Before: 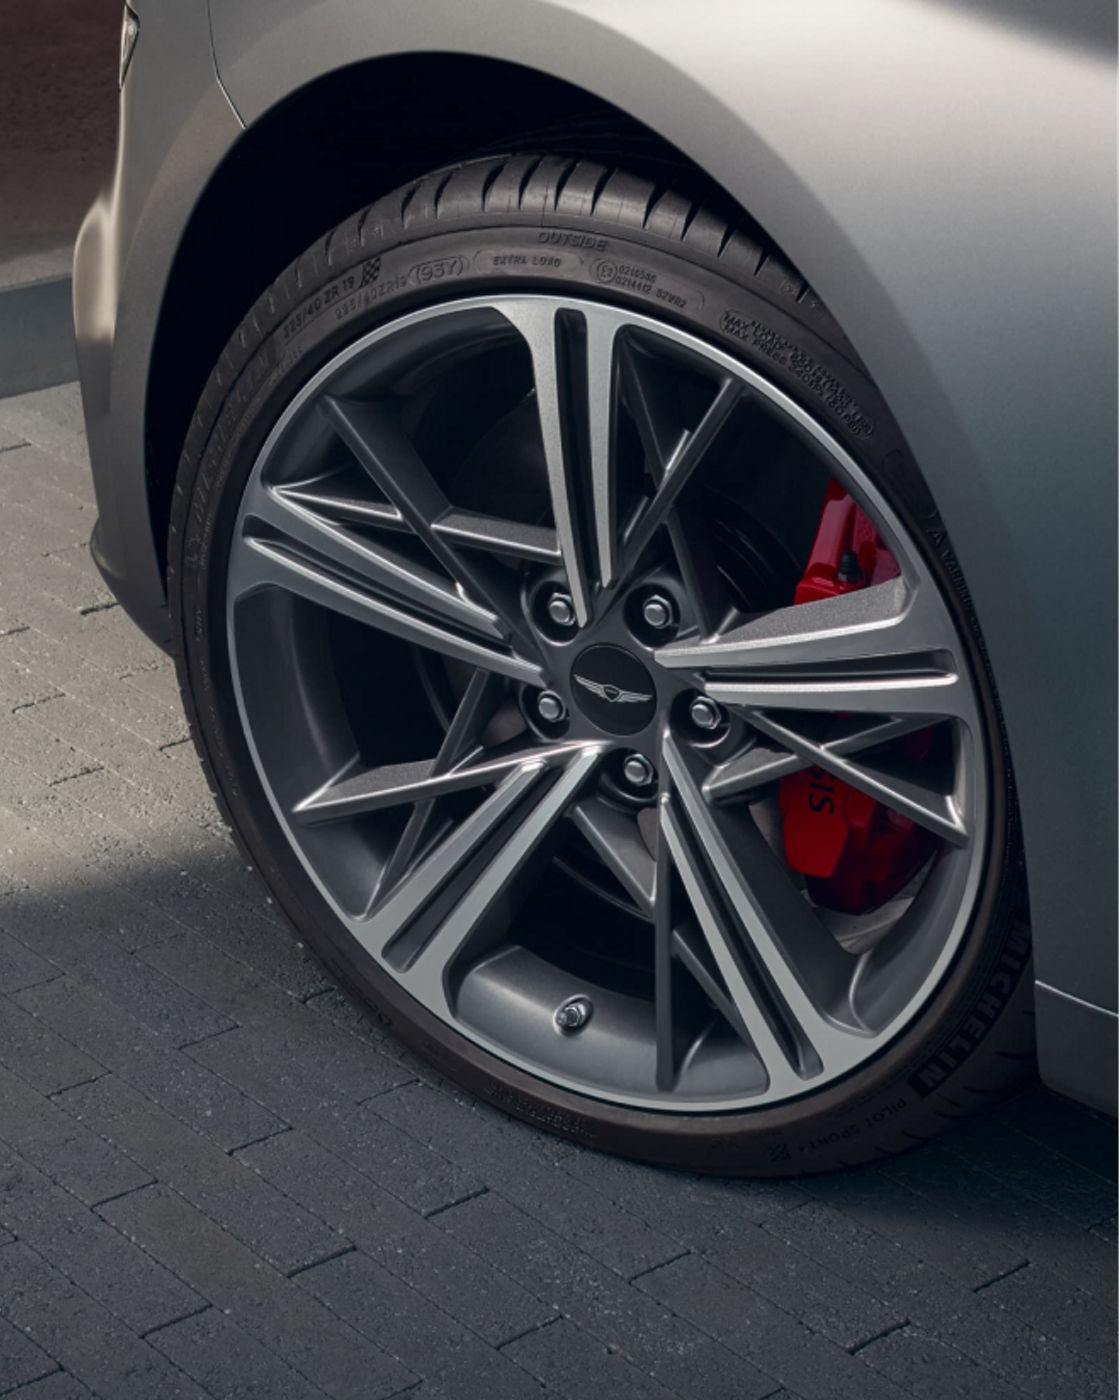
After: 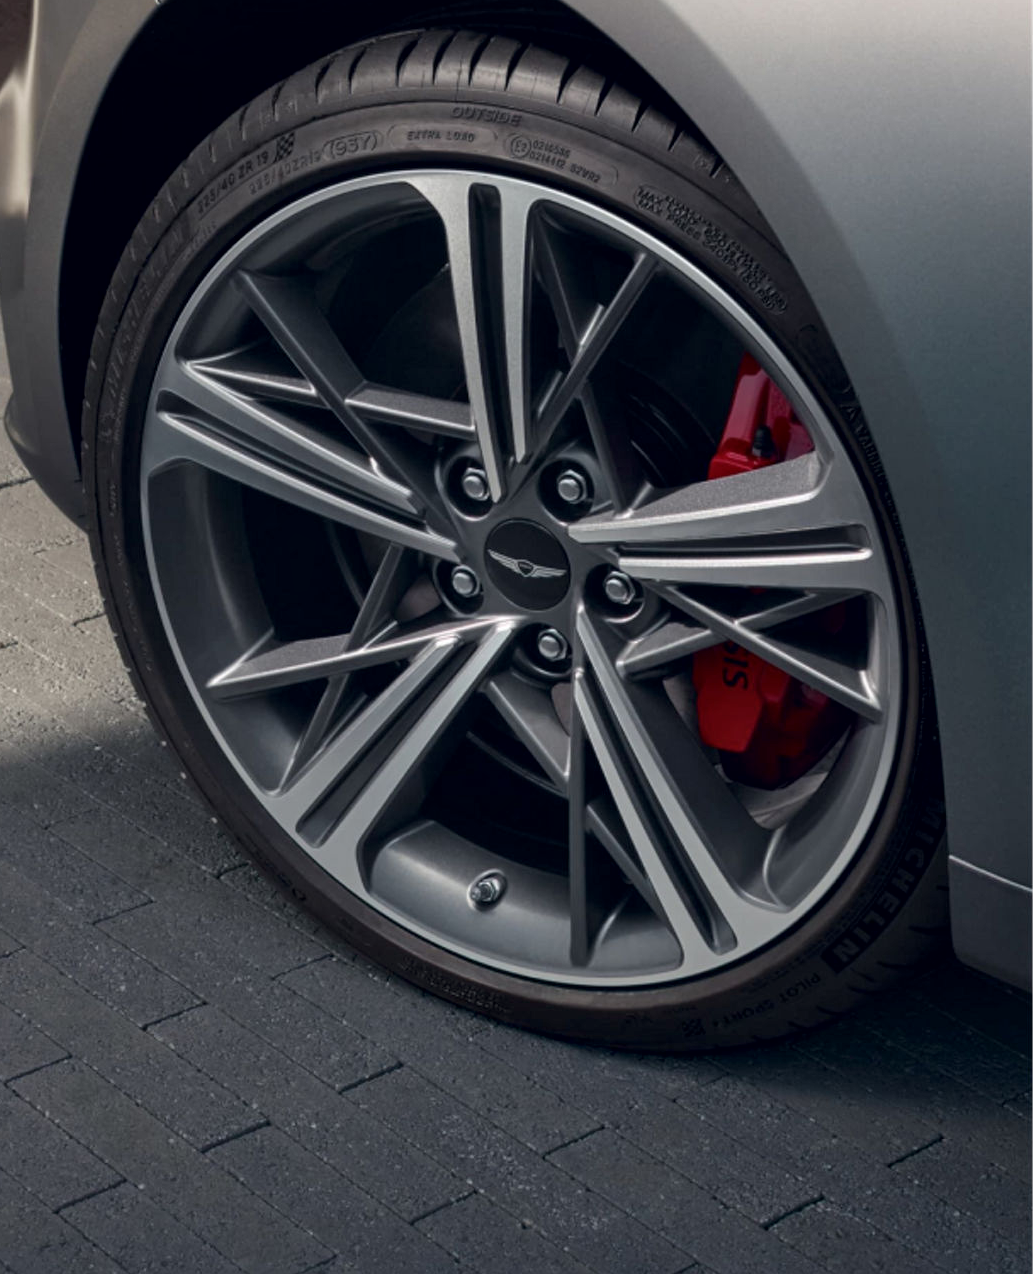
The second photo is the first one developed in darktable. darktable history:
crop and rotate: left 7.766%, top 8.979%
local contrast: mode bilateral grid, contrast 20, coarseness 50, detail 132%, midtone range 0.2
